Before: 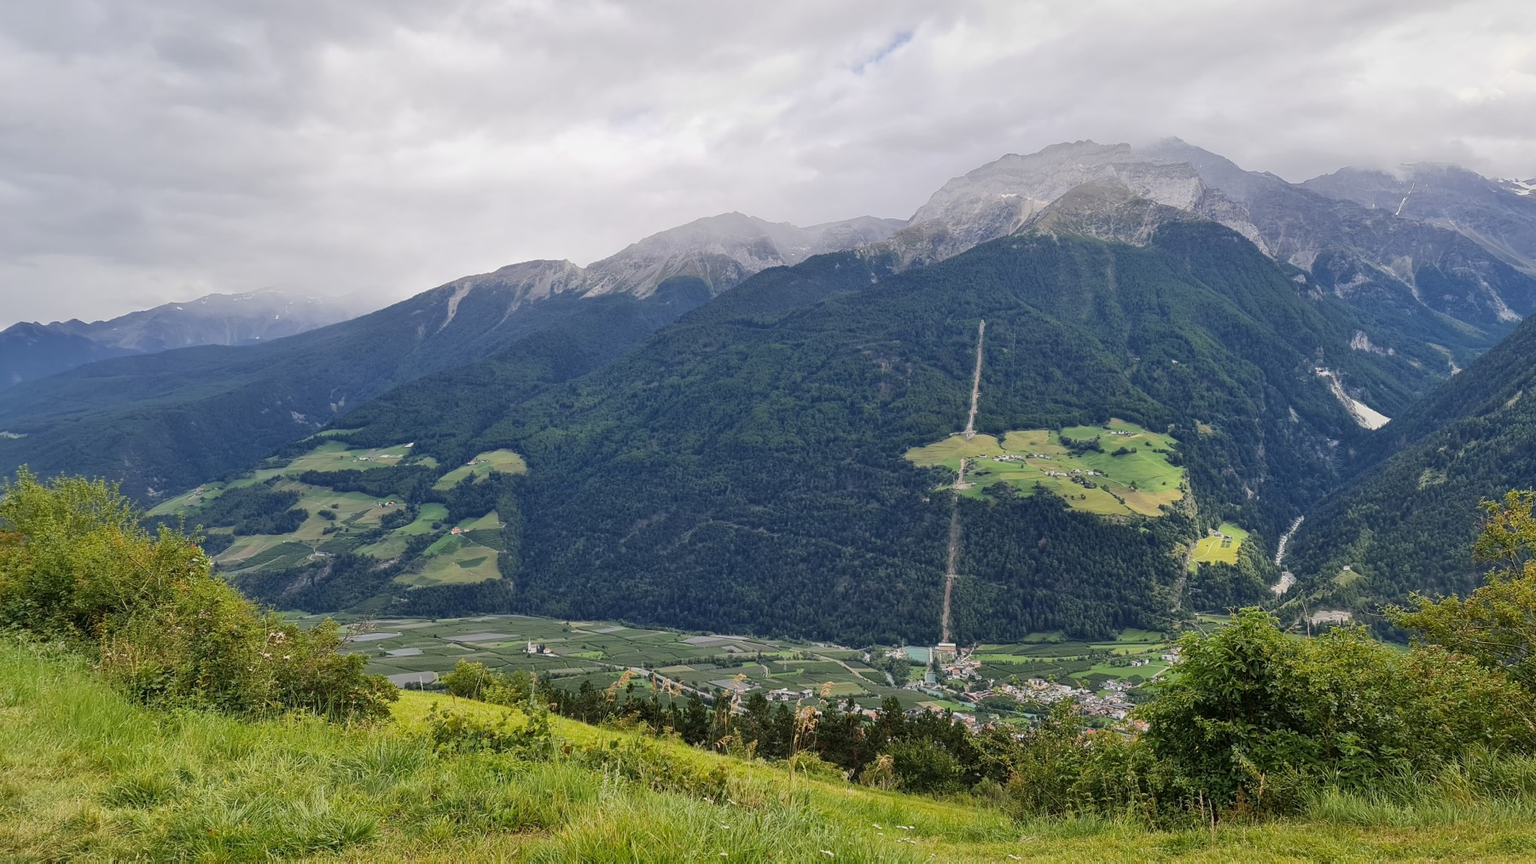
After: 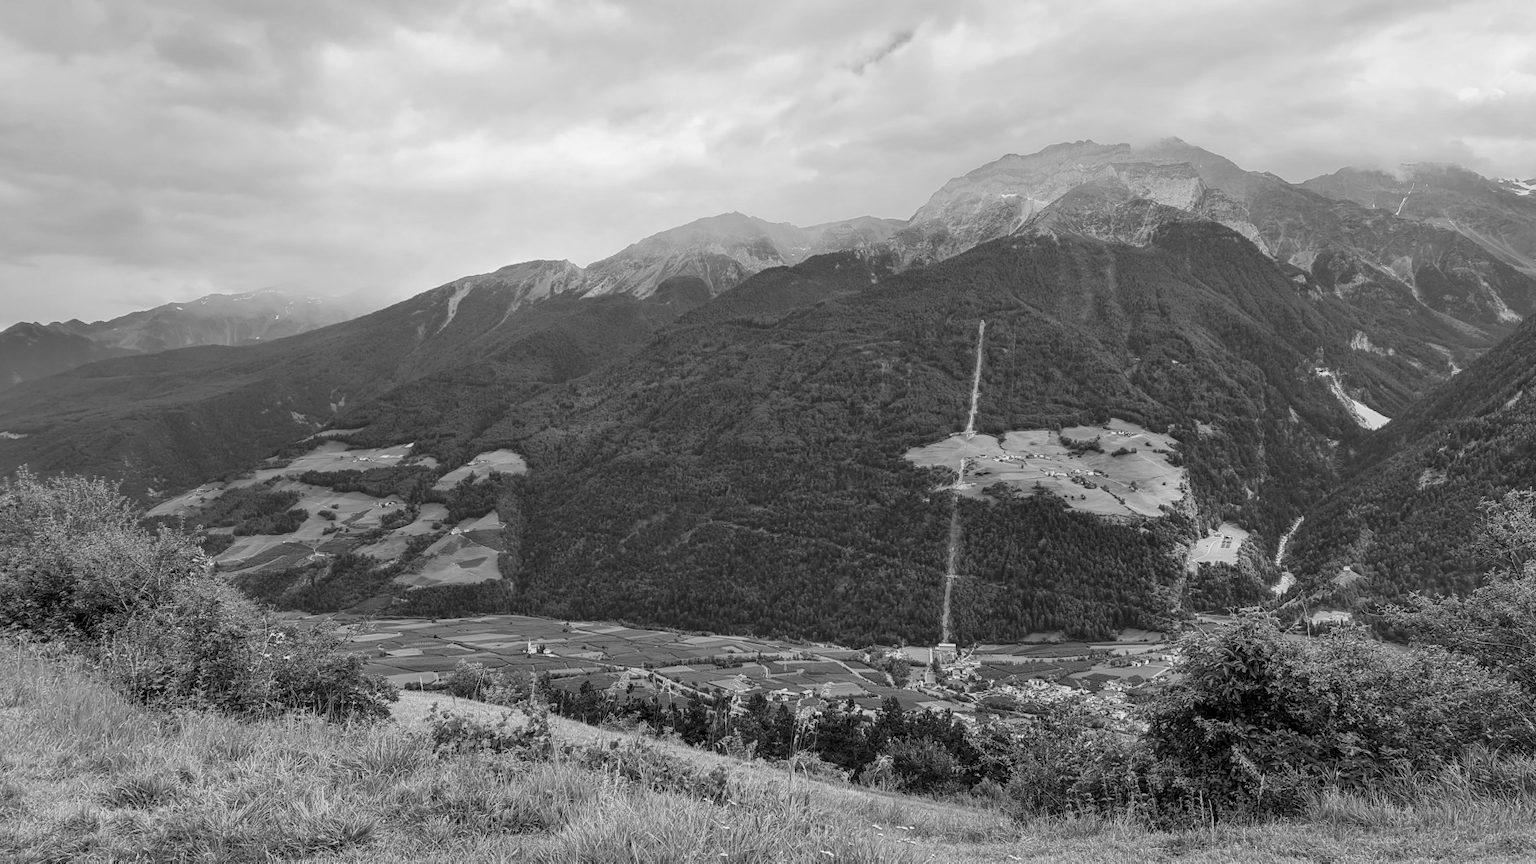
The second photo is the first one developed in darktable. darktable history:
monochrome: a -6.99, b 35.61, size 1.4
local contrast: on, module defaults
